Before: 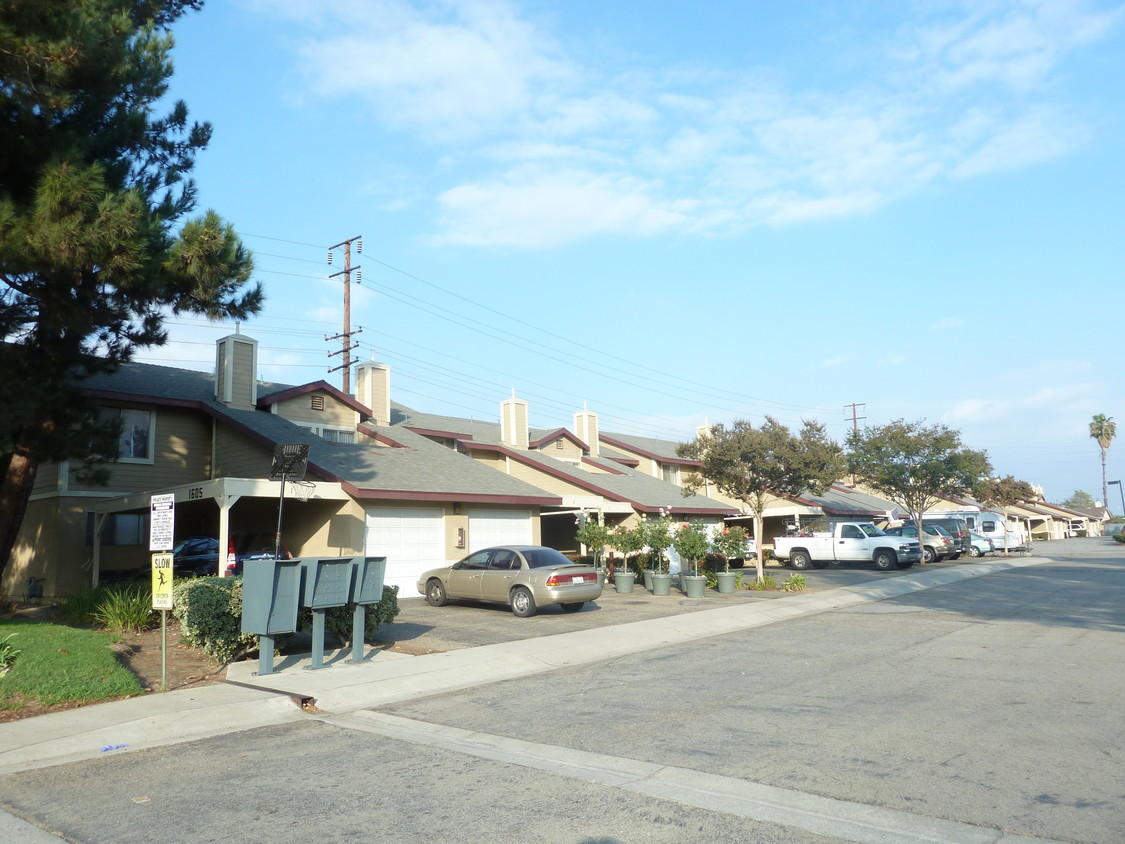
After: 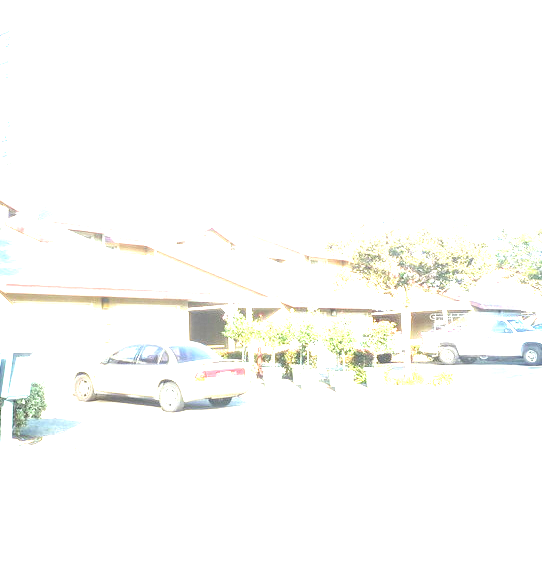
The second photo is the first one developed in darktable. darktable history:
crop: left 31.347%, top 24.333%, right 20.474%, bottom 6.582%
exposure: black level correction 0.001, exposure 2.668 EV, compensate highlight preservation false
local contrast: on, module defaults
